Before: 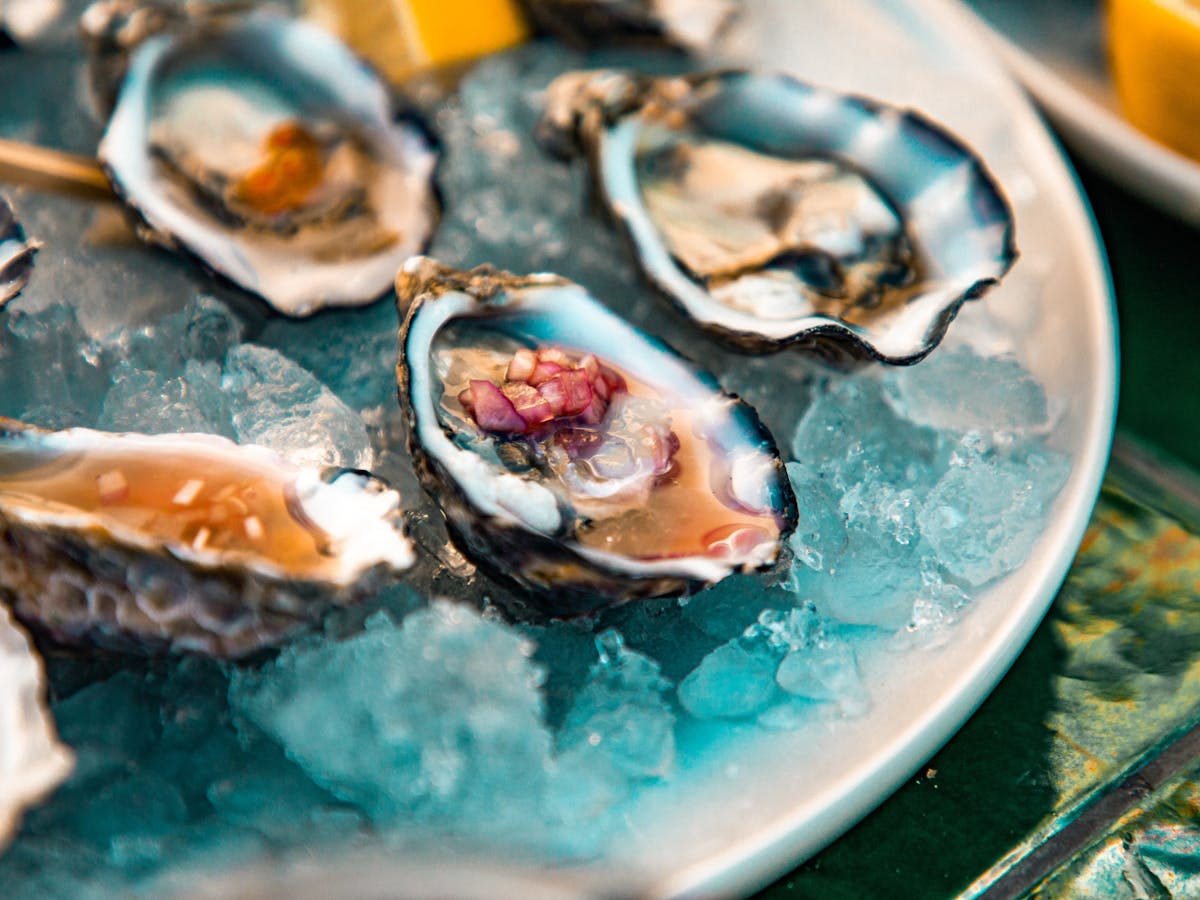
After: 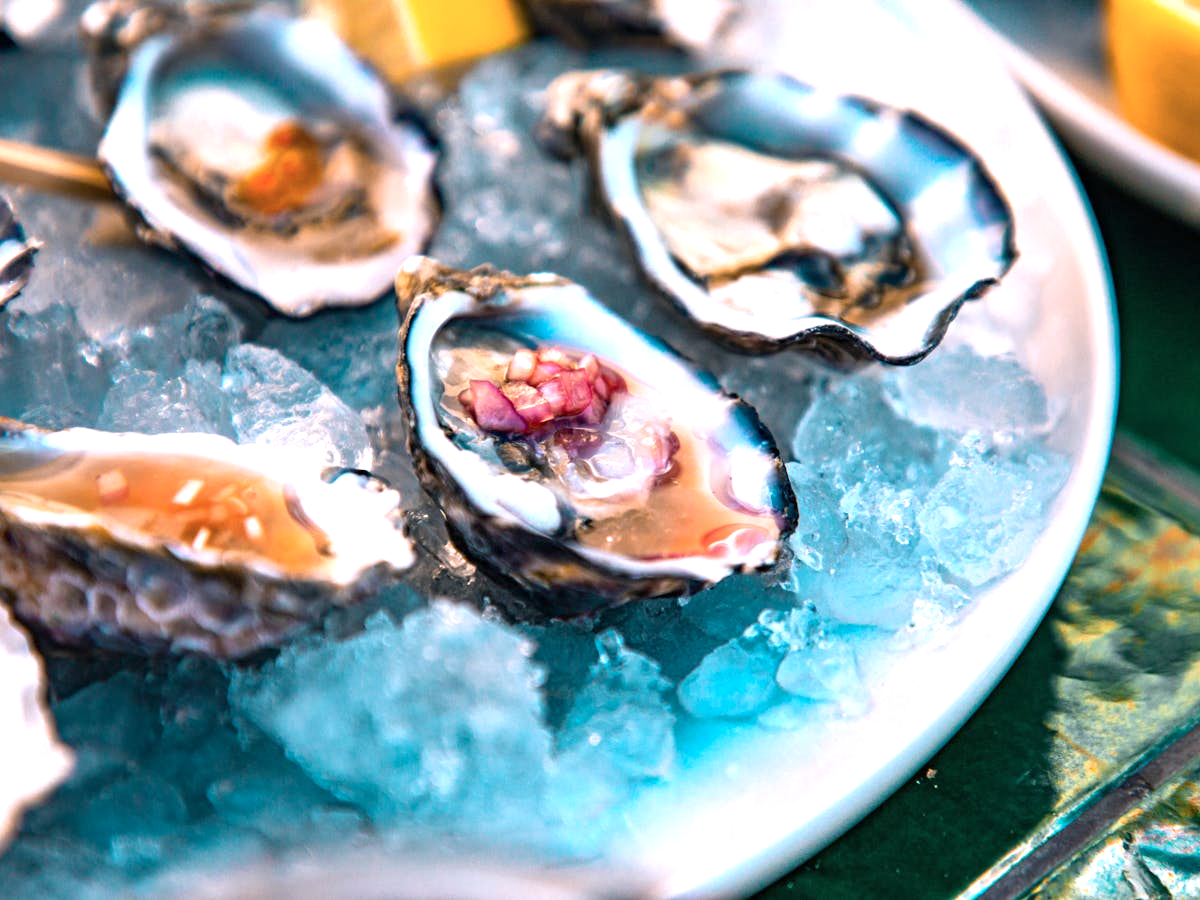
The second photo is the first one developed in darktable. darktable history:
color calibration: illuminant custom, x 0.363, y 0.385, temperature 4525.25 K
exposure: exposure 0.648 EV, compensate highlight preservation false
